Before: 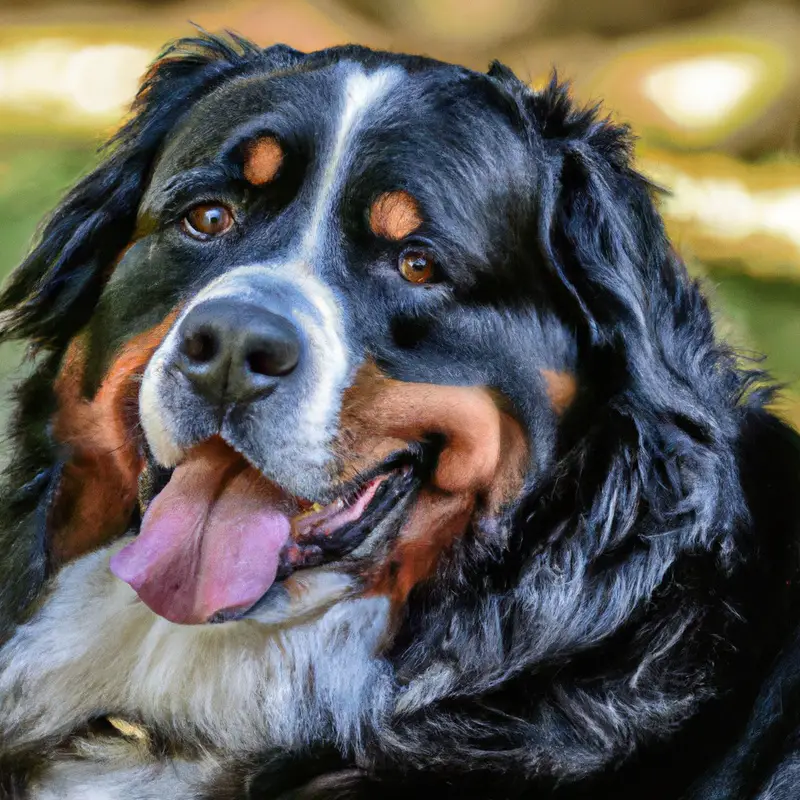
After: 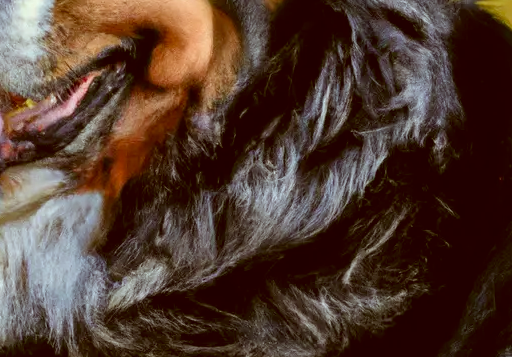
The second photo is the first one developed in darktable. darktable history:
crop and rotate: left 35.974%, top 50.524%, bottom 4.778%
color correction: highlights a* -5.97, highlights b* 9.44, shadows a* 9.98, shadows b* 23.58
